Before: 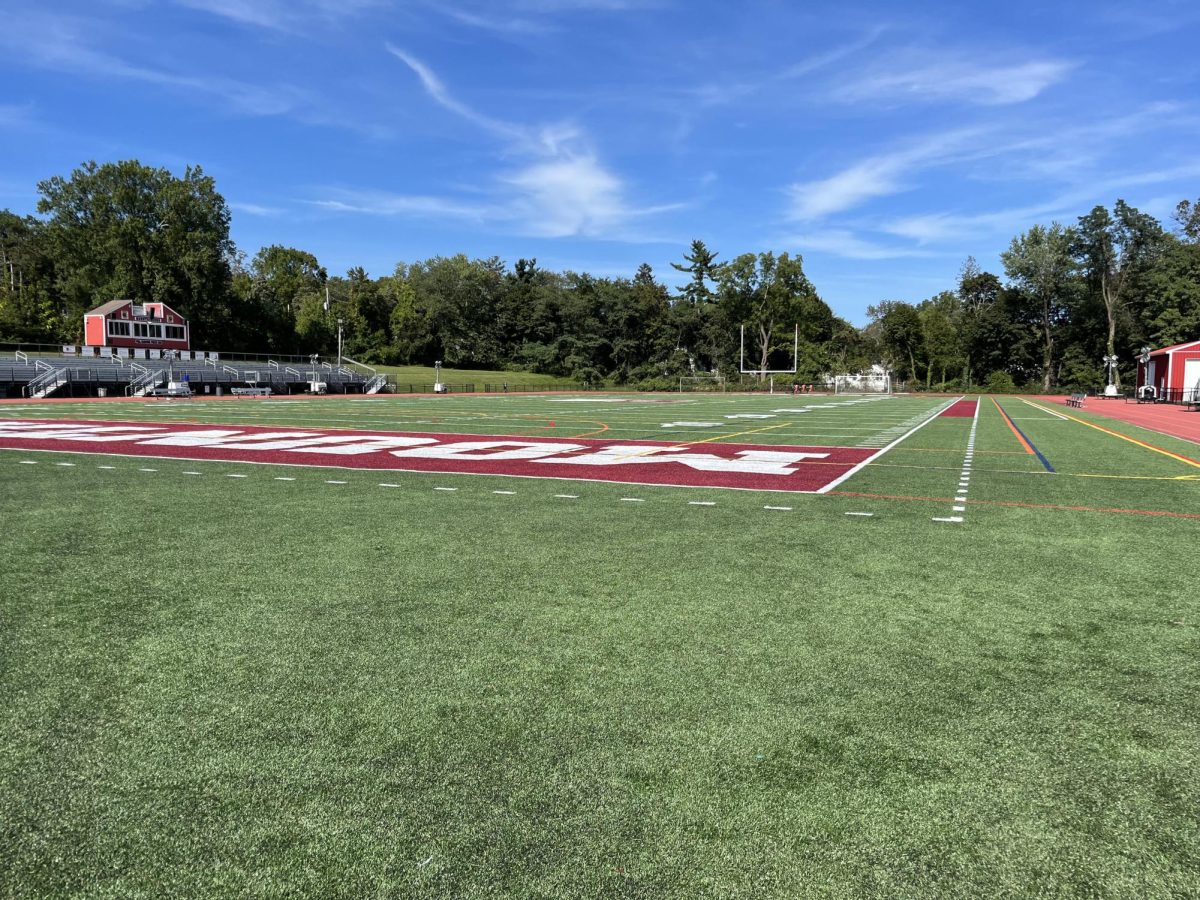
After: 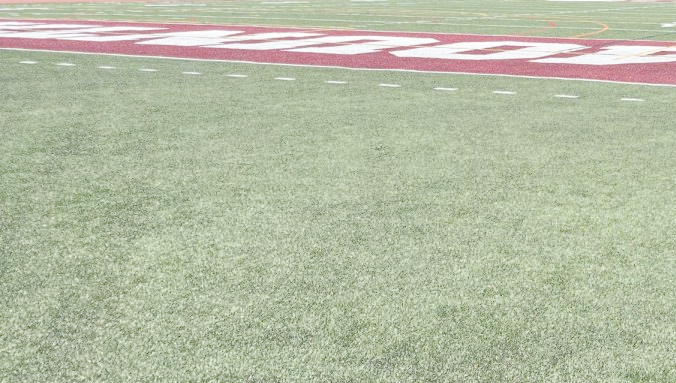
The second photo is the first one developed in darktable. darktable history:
crop: top 44.483%, right 43.593%, bottom 12.892%
